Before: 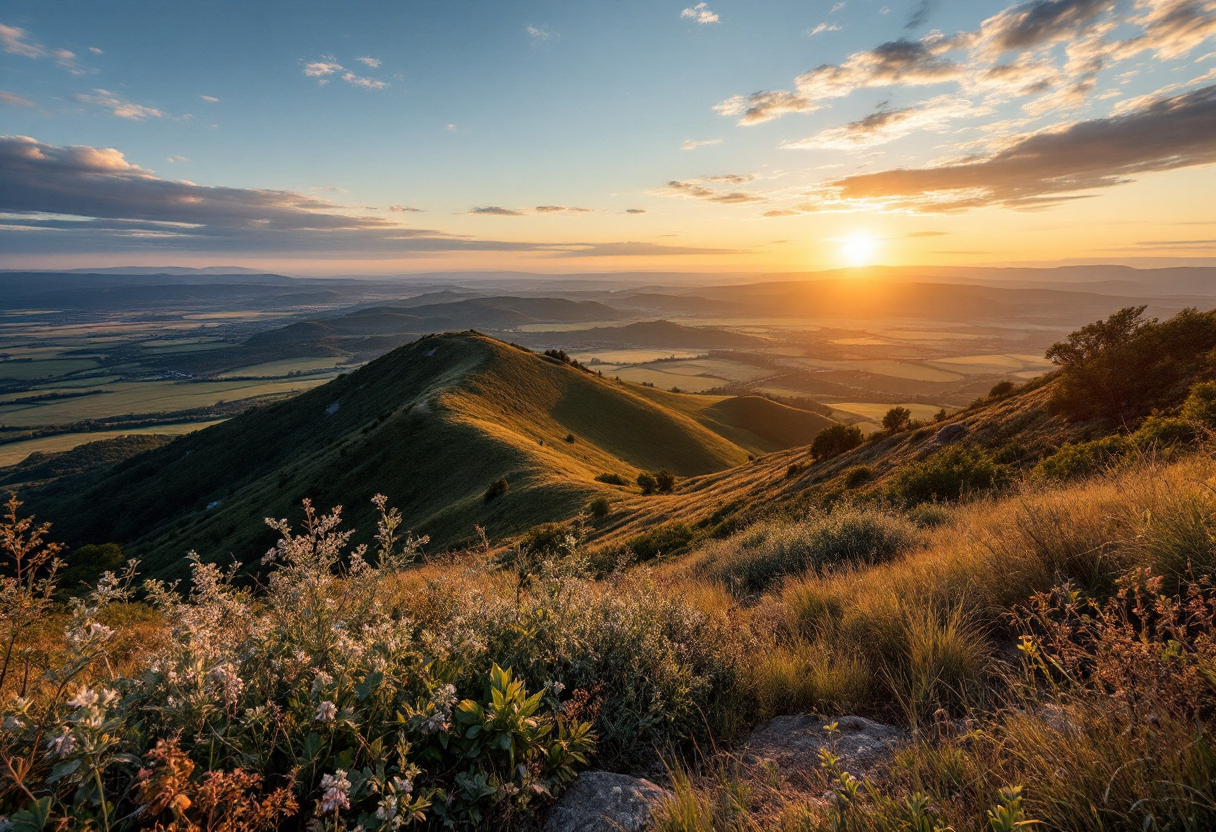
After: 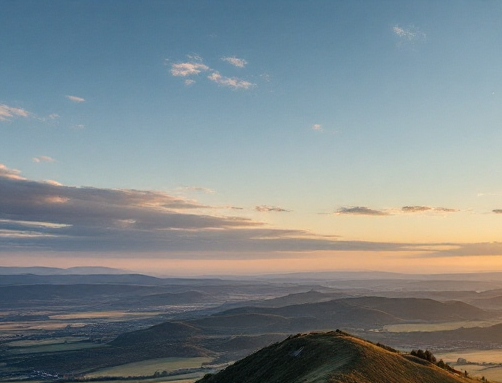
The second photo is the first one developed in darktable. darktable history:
crop and rotate: left 11.076%, top 0.069%, right 47.584%, bottom 53.819%
